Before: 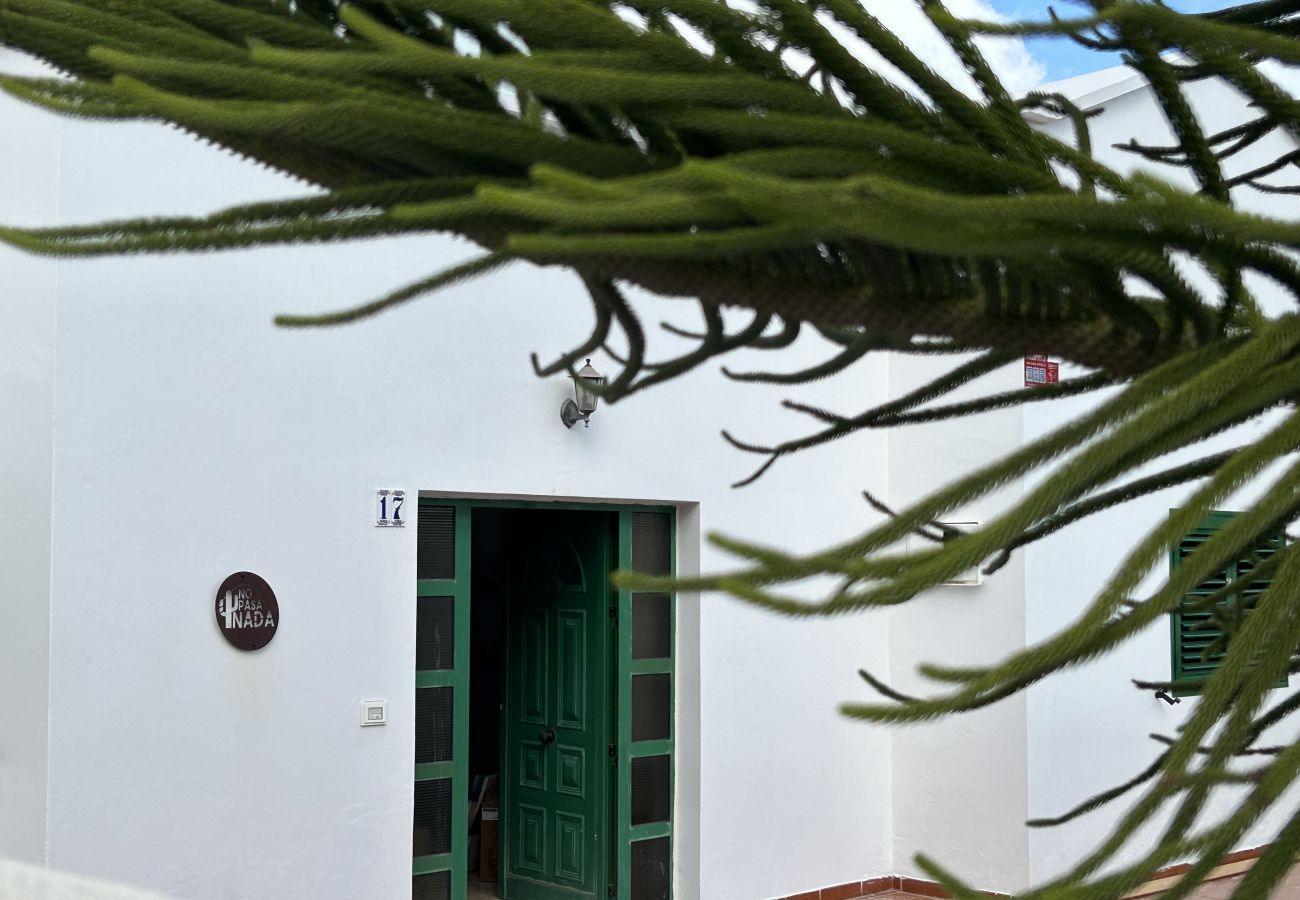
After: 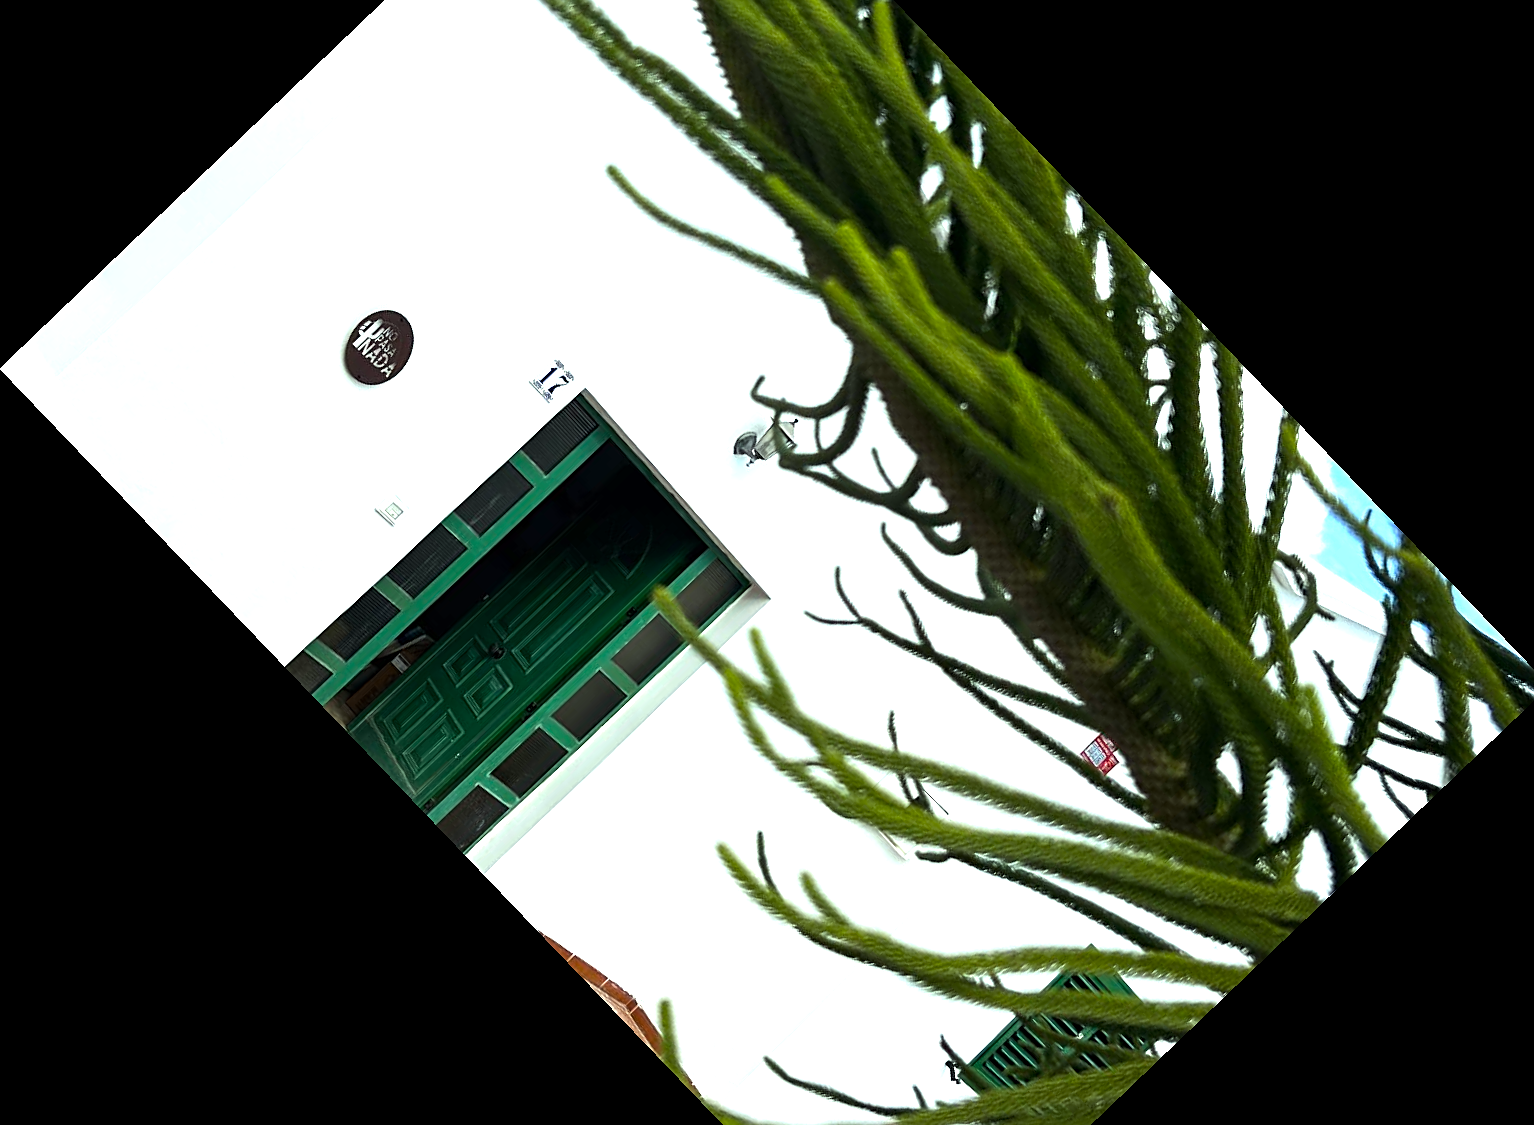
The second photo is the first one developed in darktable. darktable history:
color correction: highlights a* -8, highlights b* 3.1
color balance: output saturation 120%
tone equalizer: -8 EV -0.417 EV, -7 EV -0.389 EV, -6 EV -0.333 EV, -5 EV -0.222 EV, -3 EV 0.222 EV, -2 EV 0.333 EV, -1 EV 0.389 EV, +0 EV 0.417 EV, edges refinement/feathering 500, mask exposure compensation -1.57 EV, preserve details no
sharpen: on, module defaults
crop and rotate: angle -46.26°, top 16.234%, right 0.912%, bottom 11.704%
exposure: exposure 0.7 EV, compensate highlight preservation false
